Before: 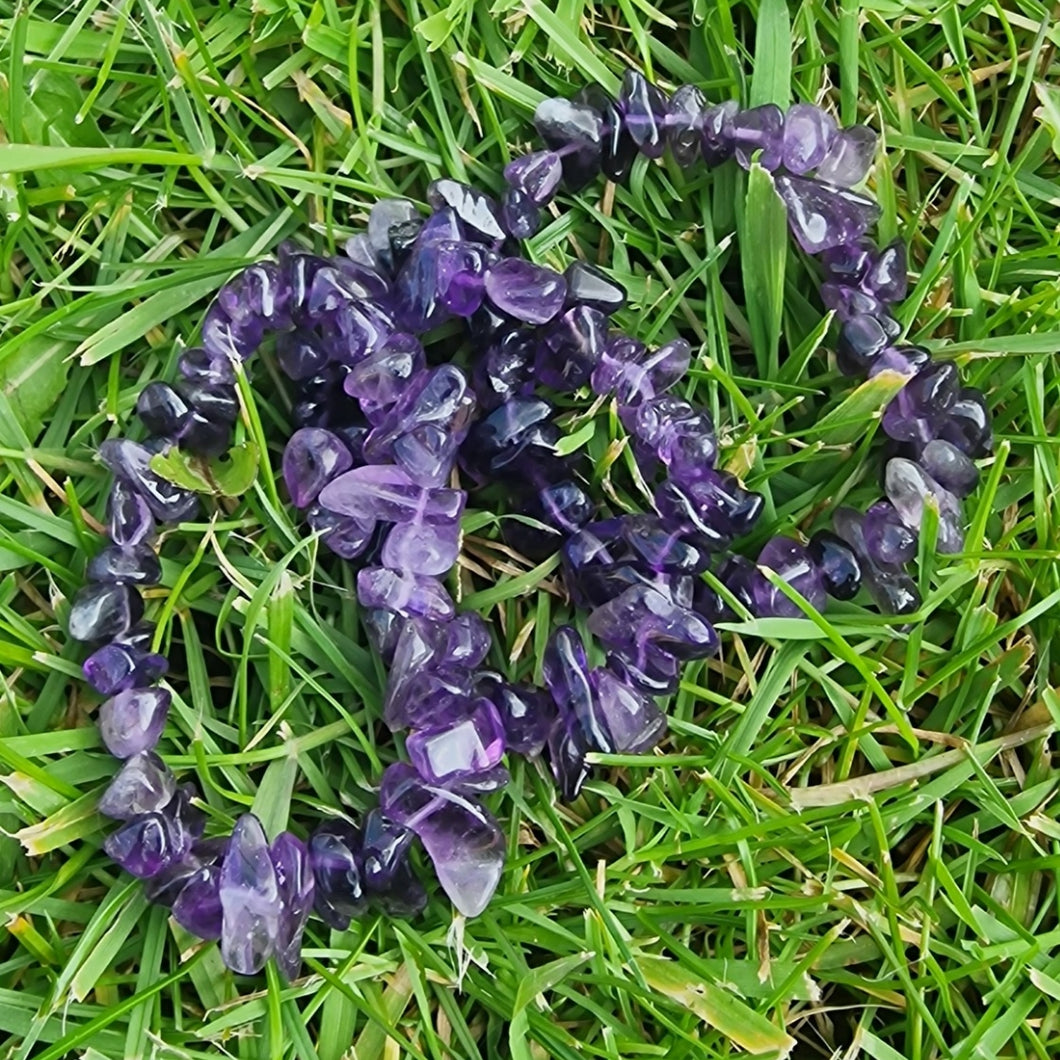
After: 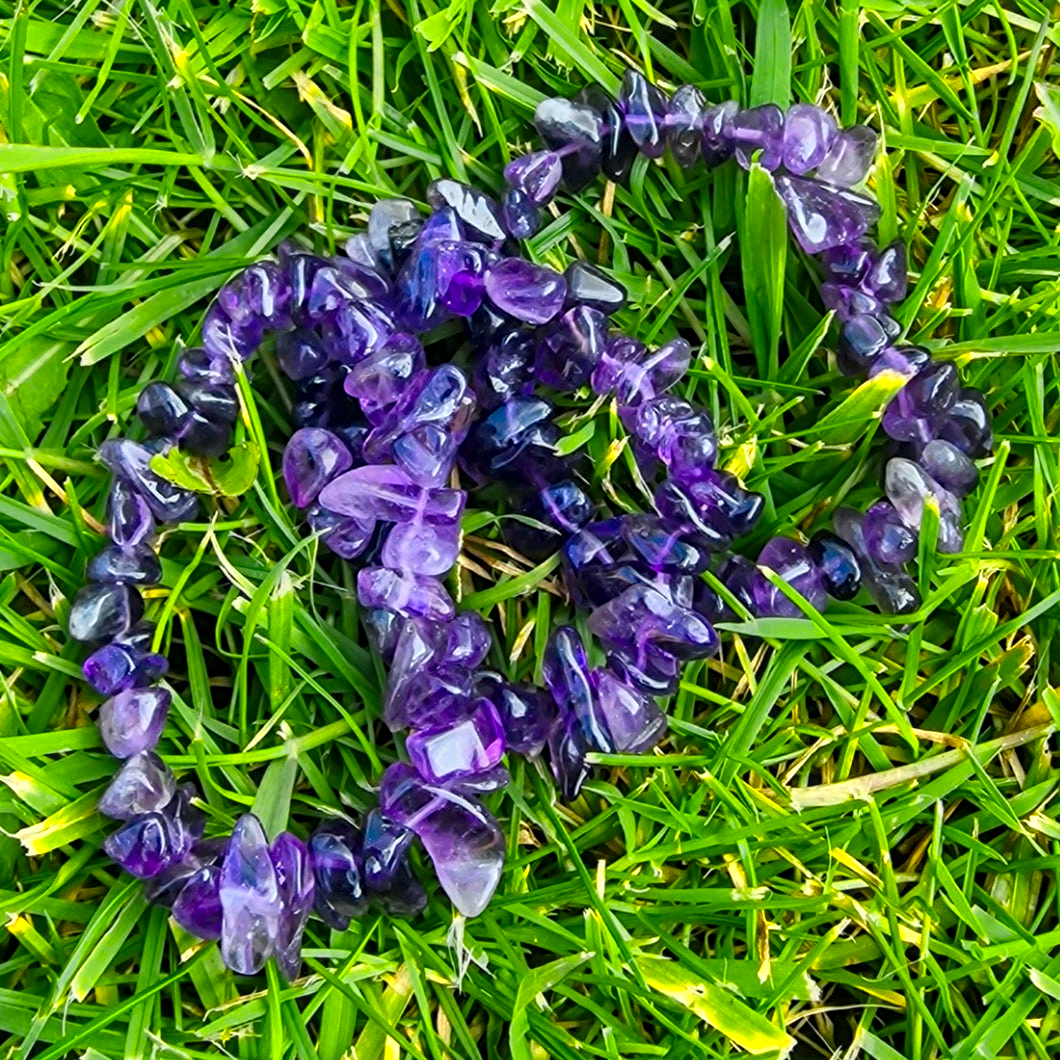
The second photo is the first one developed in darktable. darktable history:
local contrast: detail 130%
color balance rgb: linear chroma grading › global chroma 15%, perceptual saturation grading › global saturation 30%
color zones: curves: ch0 [(0, 0.485) (0.178, 0.476) (0.261, 0.623) (0.411, 0.403) (0.708, 0.603) (0.934, 0.412)]; ch1 [(0.003, 0.485) (0.149, 0.496) (0.229, 0.584) (0.326, 0.551) (0.484, 0.262) (0.757, 0.643)]
